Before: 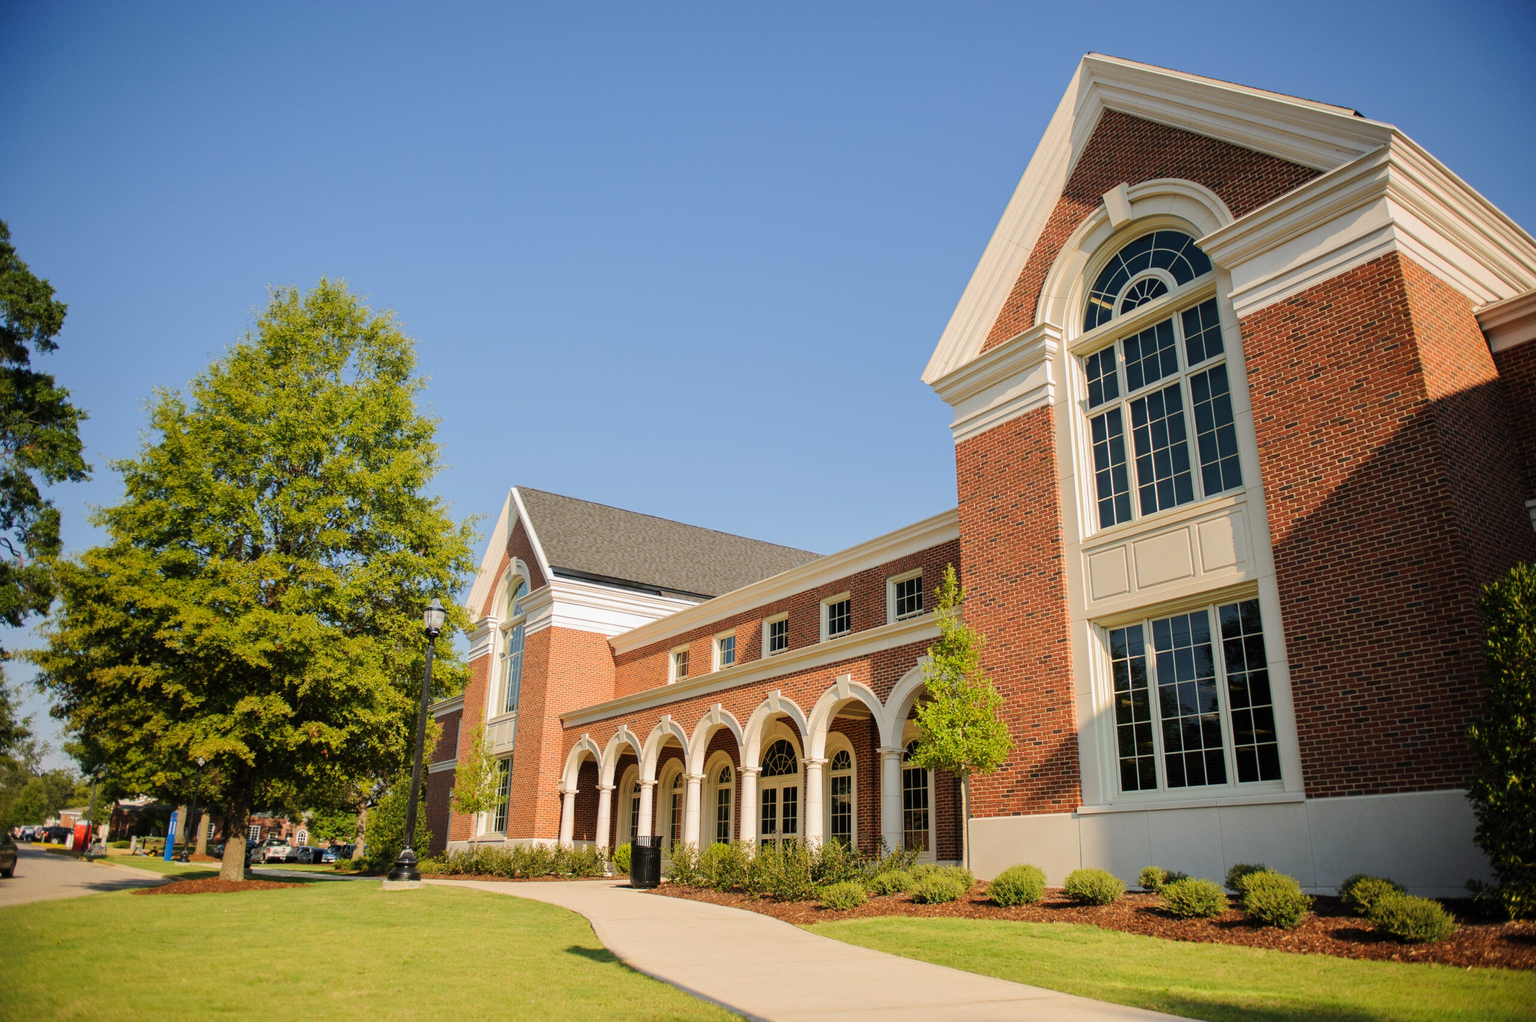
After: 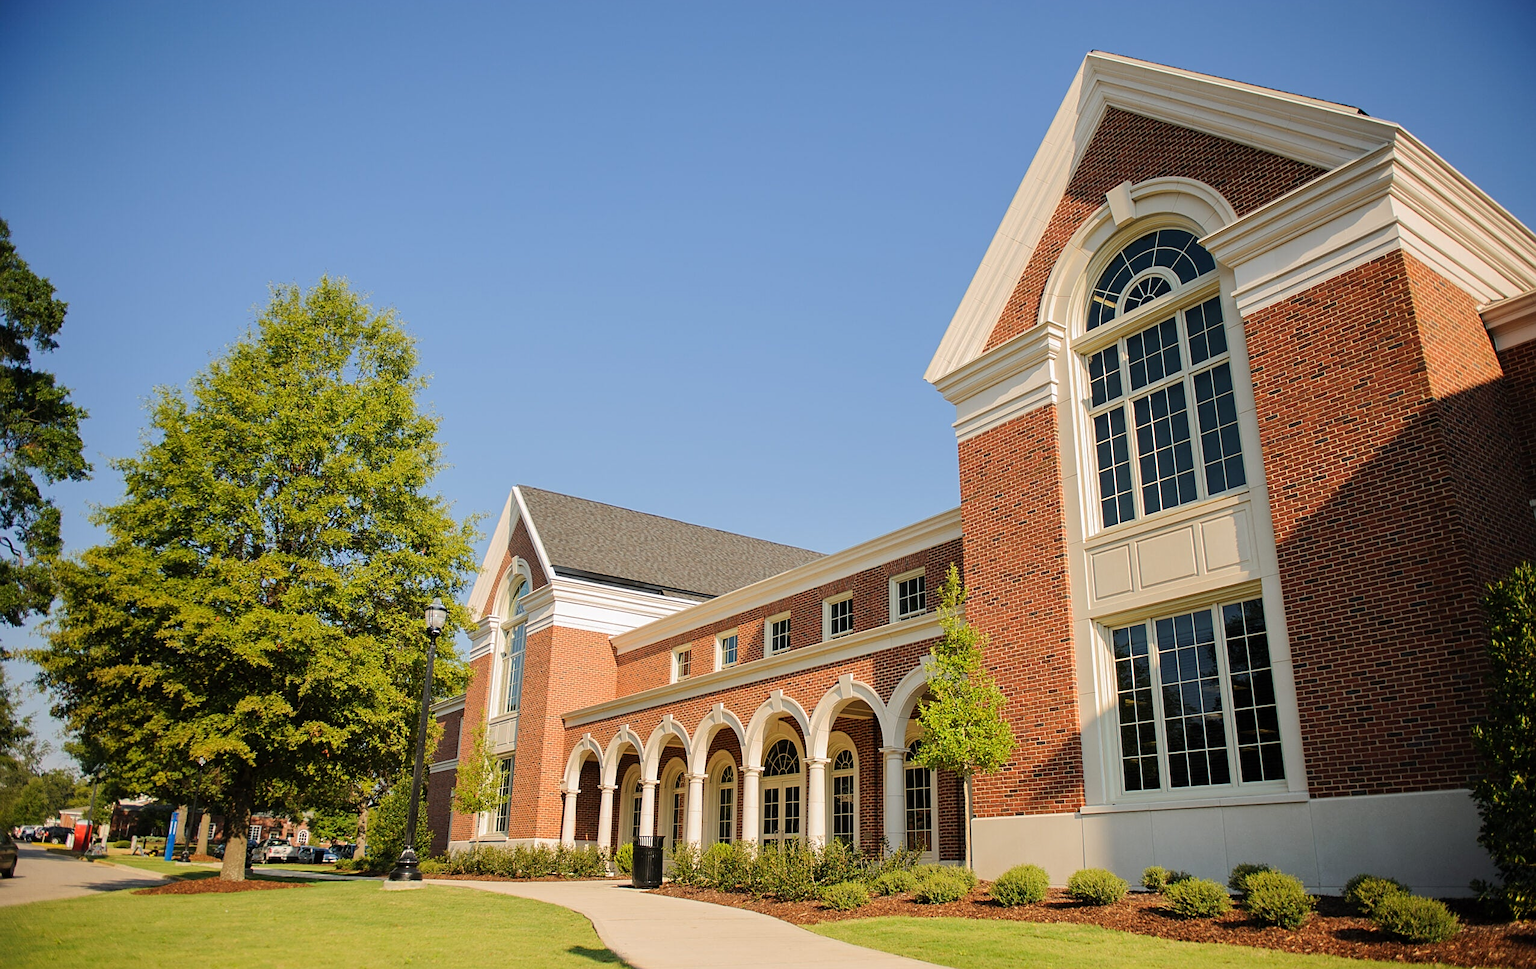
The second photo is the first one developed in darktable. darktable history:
crop: top 0.254%, right 0.265%, bottom 5.083%
sharpen: on, module defaults
tone equalizer: edges refinement/feathering 500, mask exposure compensation -1.57 EV, preserve details no
